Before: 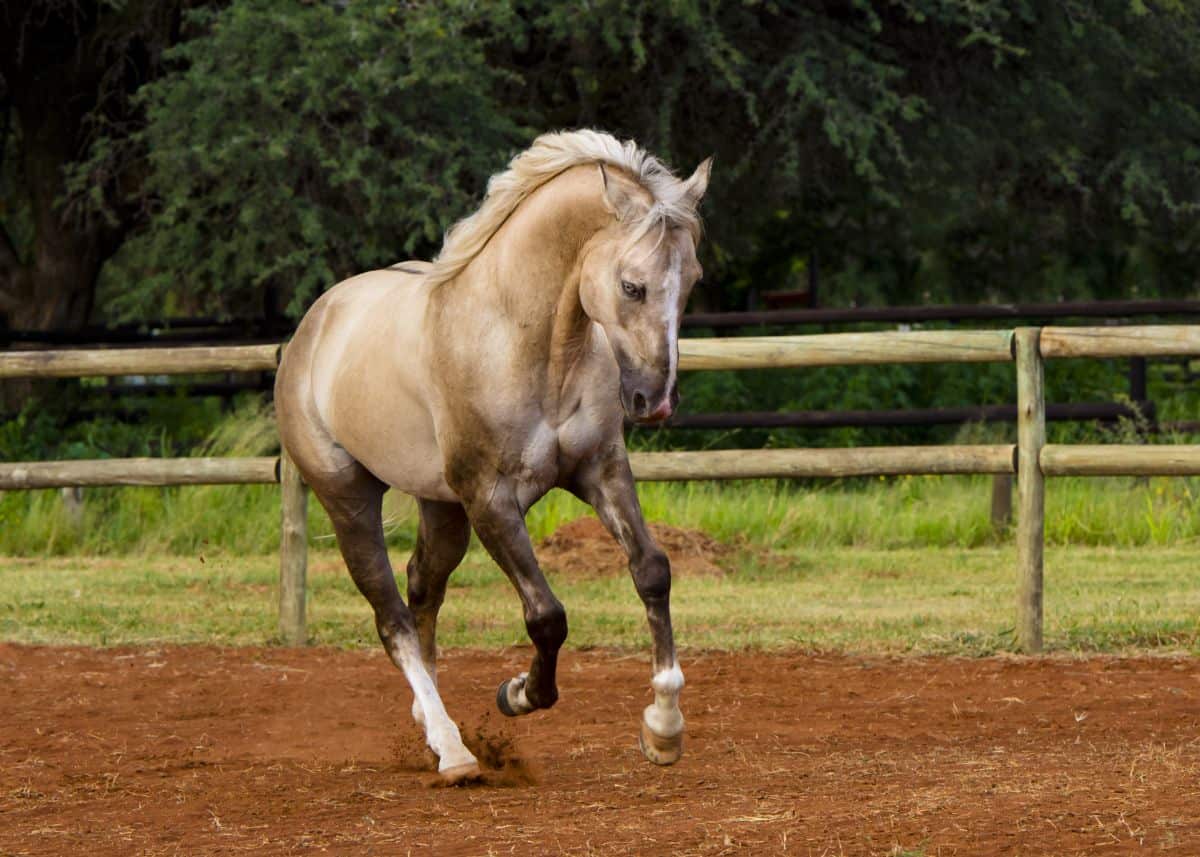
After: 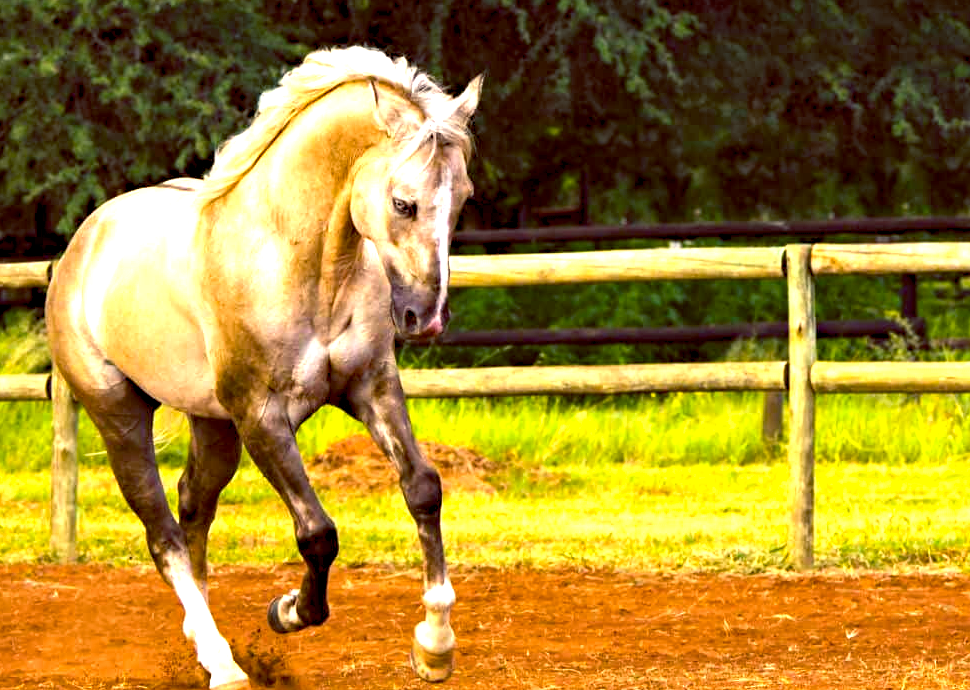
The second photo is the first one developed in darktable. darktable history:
color balance rgb: shadows lift › chroma 5.552%, shadows lift › hue 240.08°, highlights gain › chroma 2.052%, highlights gain › hue 72.88°, global offset › luminance -0.201%, global offset › chroma 0.261%, linear chroma grading › global chroma 14.786%, perceptual saturation grading › global saturation -0.007%, perceptual brilliance grading › highlights 10.419%, perceptual brilliance grading › shadows -11.277%, global vibrance 20%
crop: left 19.097%, top 9.687%, bottom 9.741%
exposure: black level correction 0, exposure 1.199 EV, compensate highlight preservation false
haze removal: strength 0.296, distance 0.246, compatibility mode true, adaptive false
